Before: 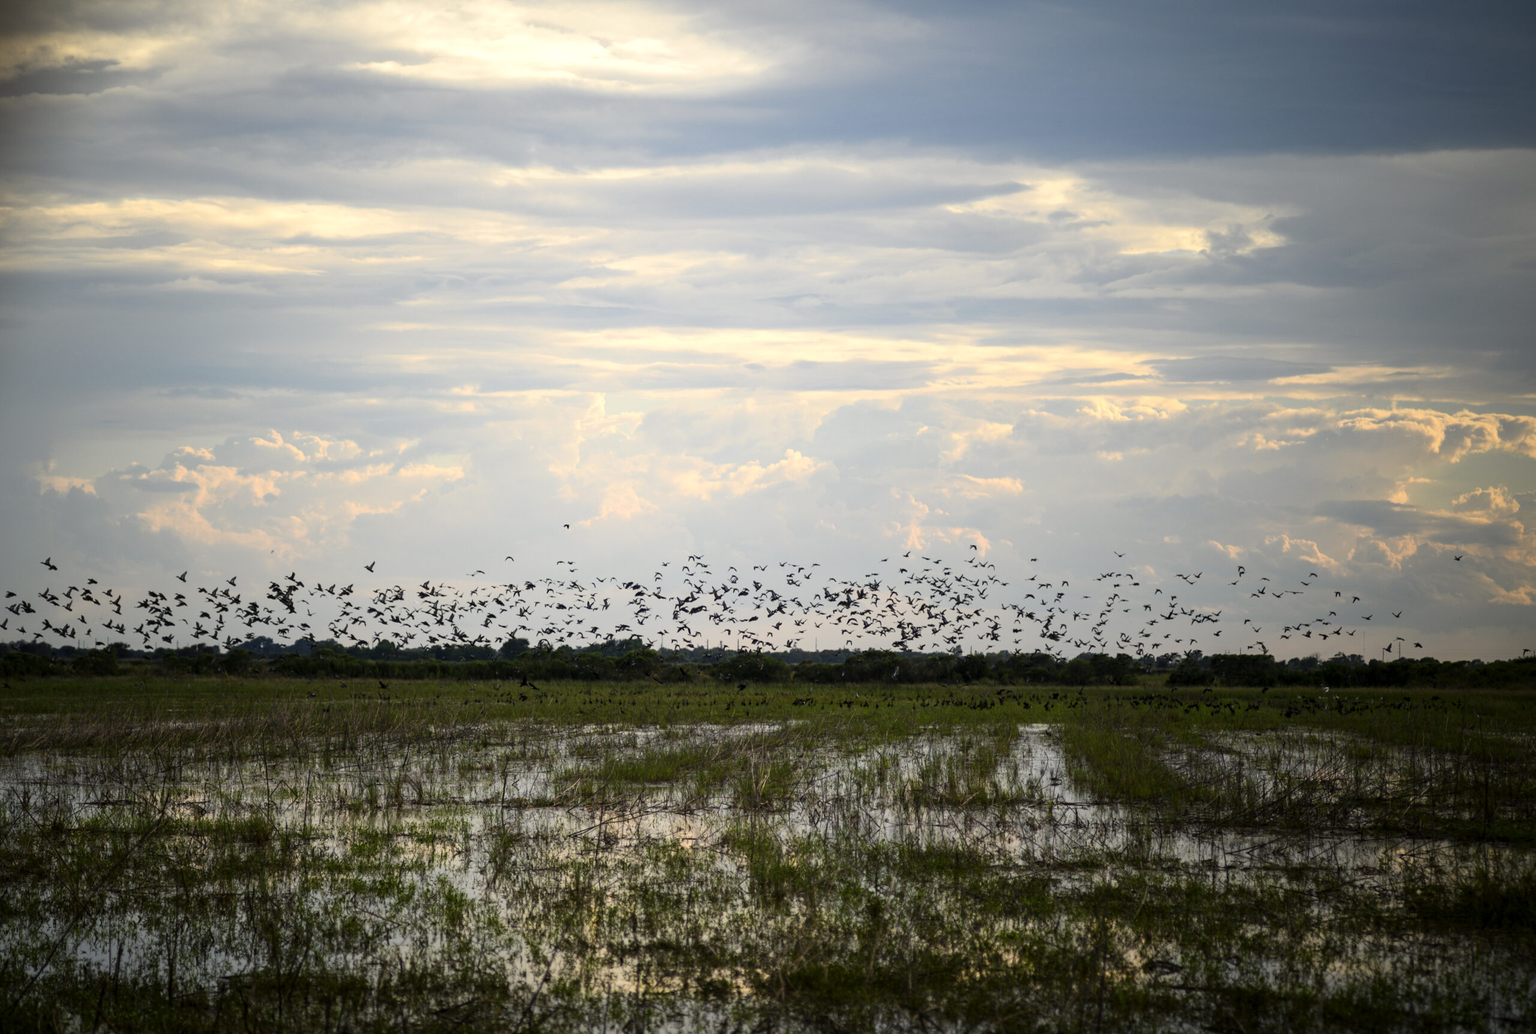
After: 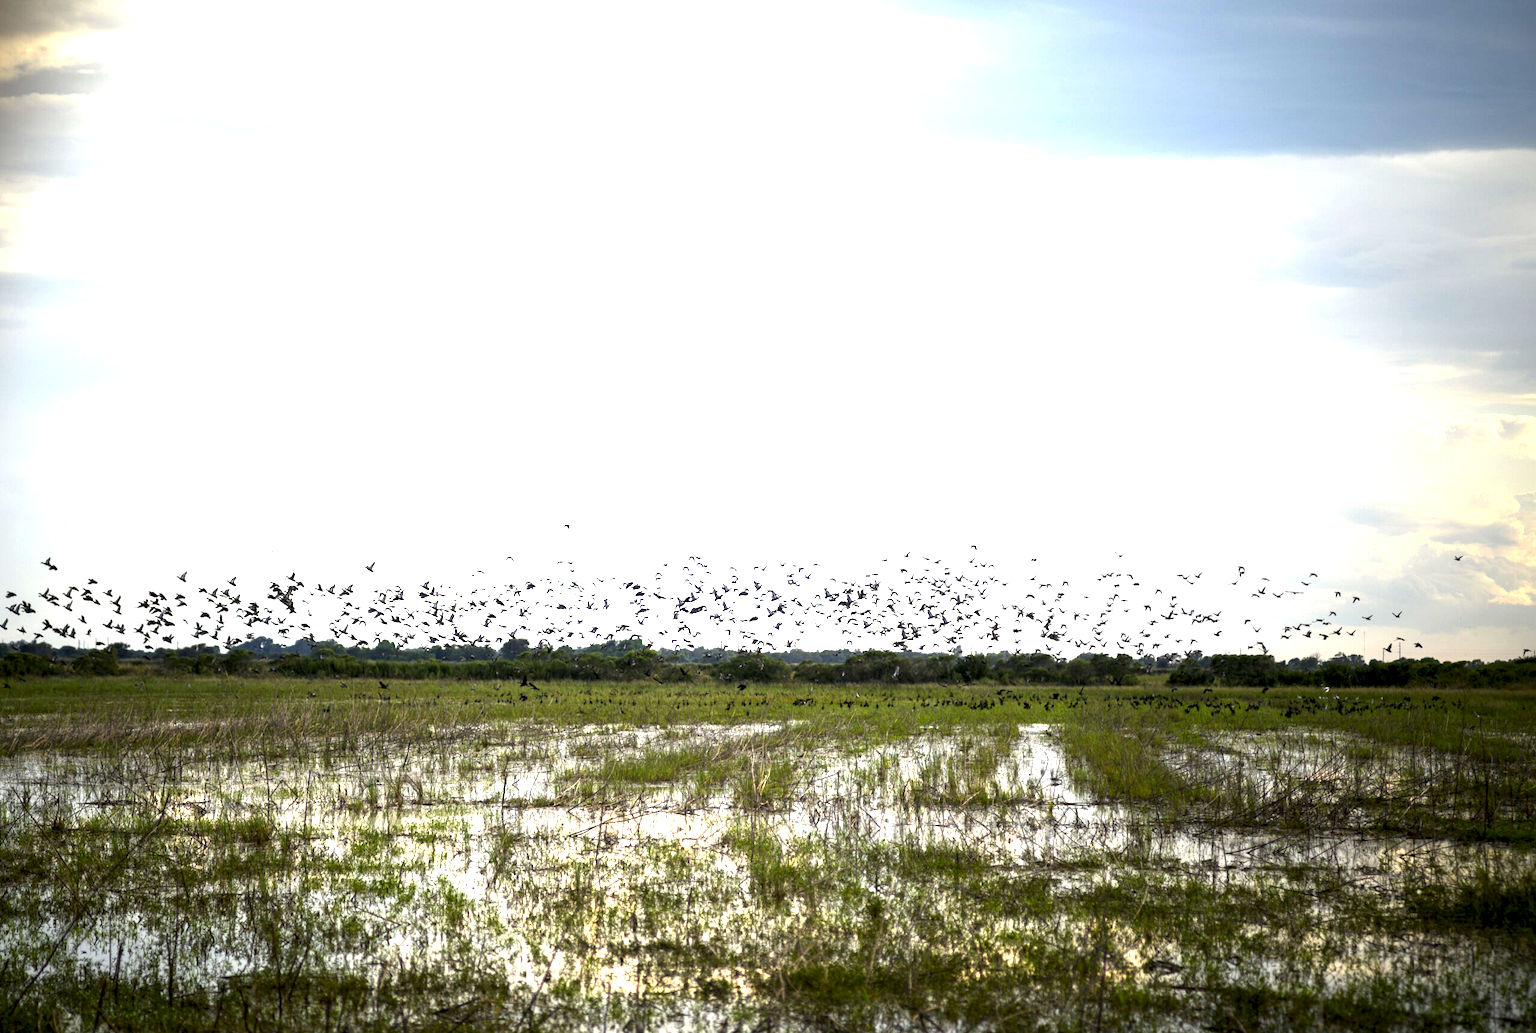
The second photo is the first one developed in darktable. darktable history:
exposure: black level correction 0.001, exposure 1.988 EV, compensate highlight preservation false
